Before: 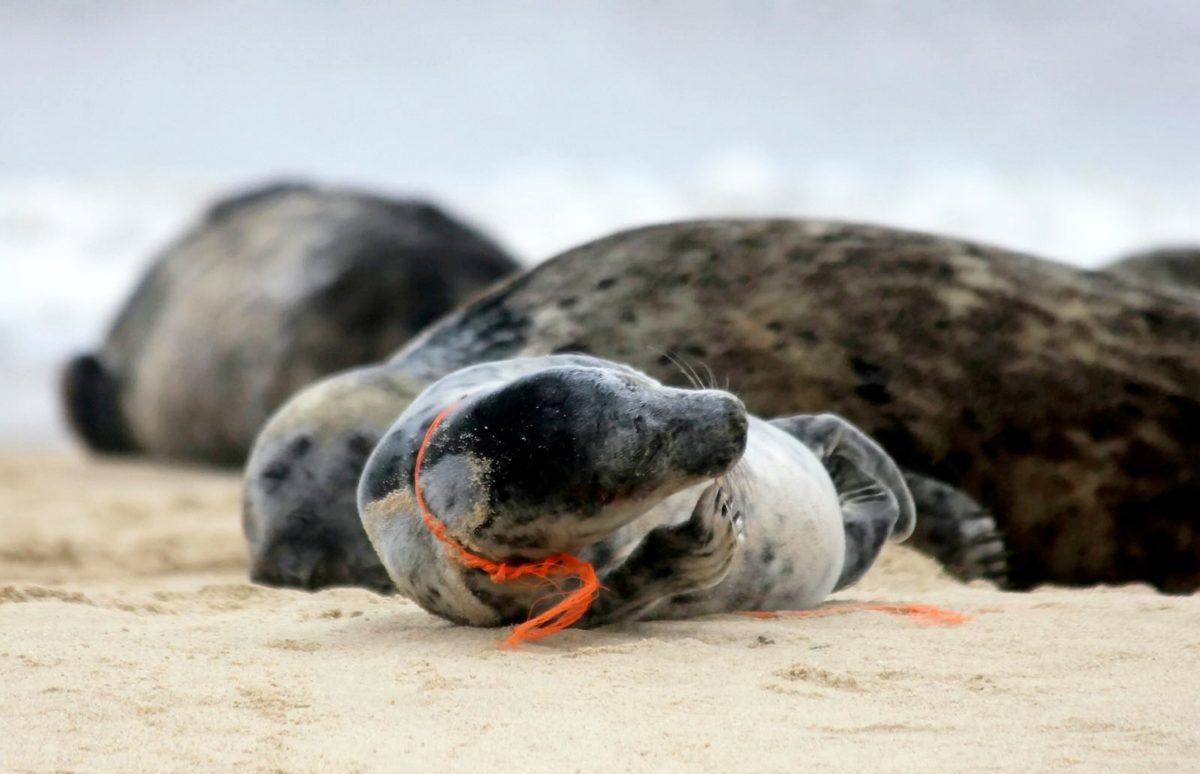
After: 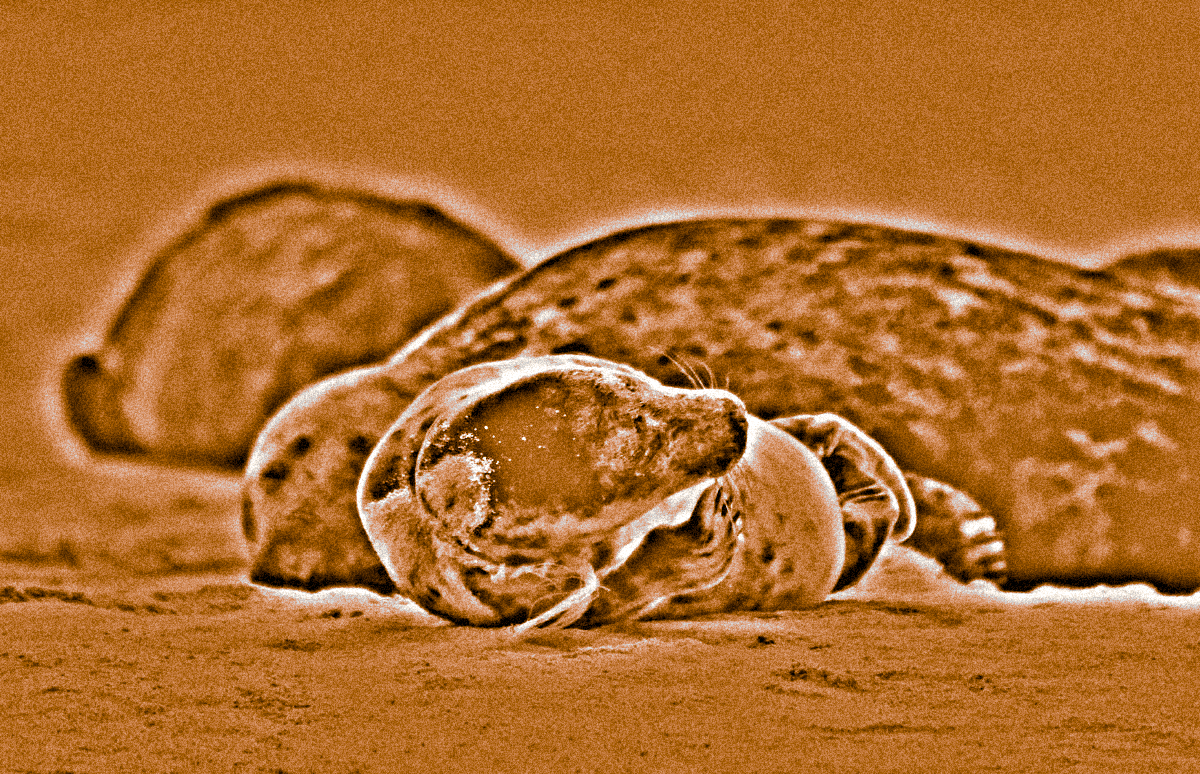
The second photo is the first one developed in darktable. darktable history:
highpass: on, module defaults | blend: blend mode overlay, opacity 50%; mask: uniform (no mask)
split-toning: shadows › hue 26°, shadows › saturation 0.92, highlights › hue 40°, highlights › saturation 0.92, balance -63, compress 0%
grain: coarseness 28.11 ISO, strength 49.8%, mid-tones bias 0%
soften: size 3%, brightness 0 EV, mix 20.48%
